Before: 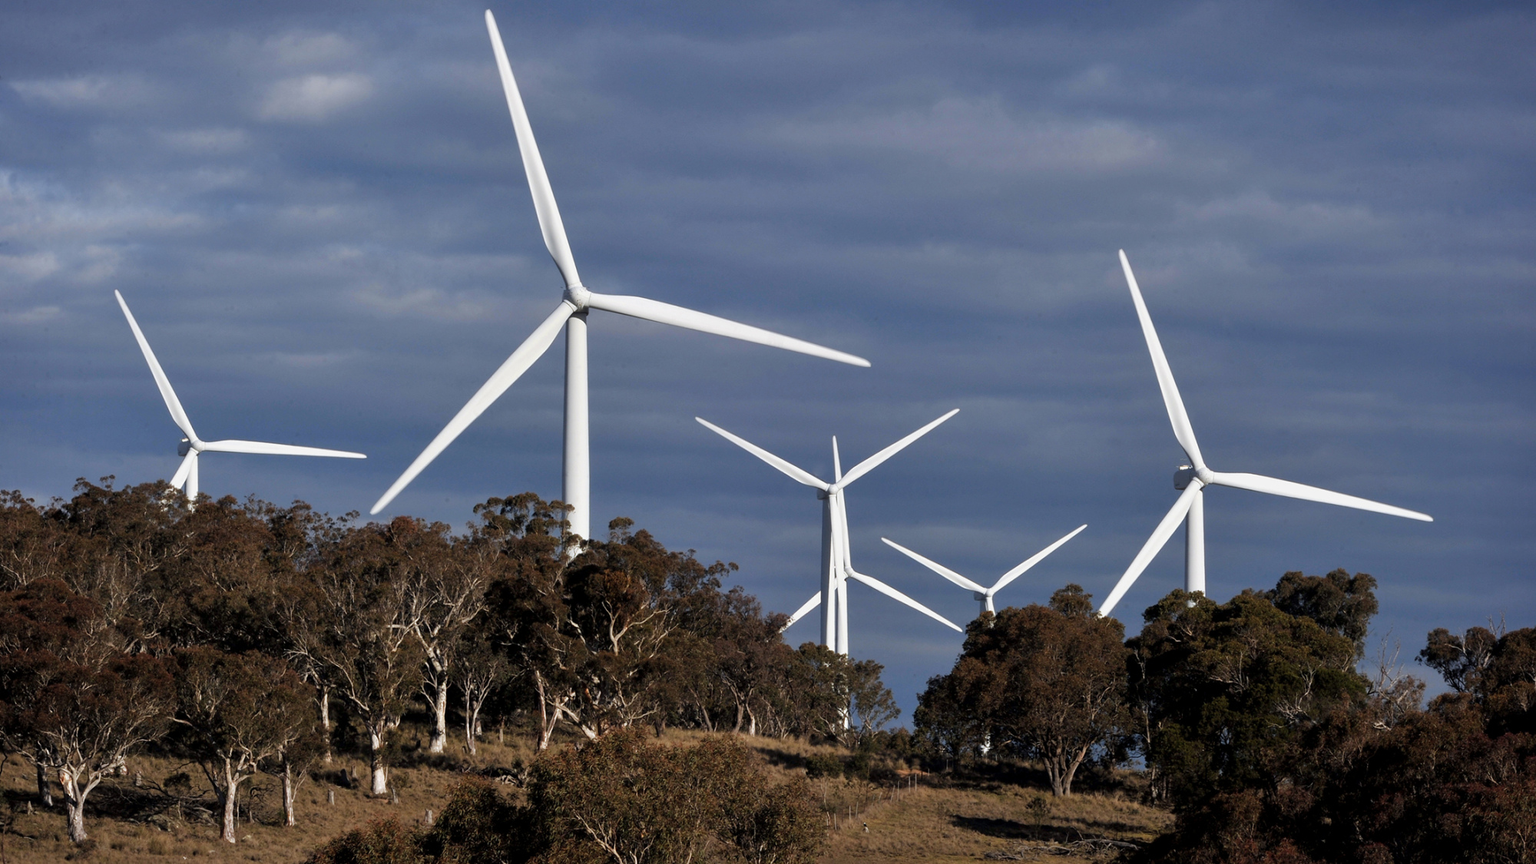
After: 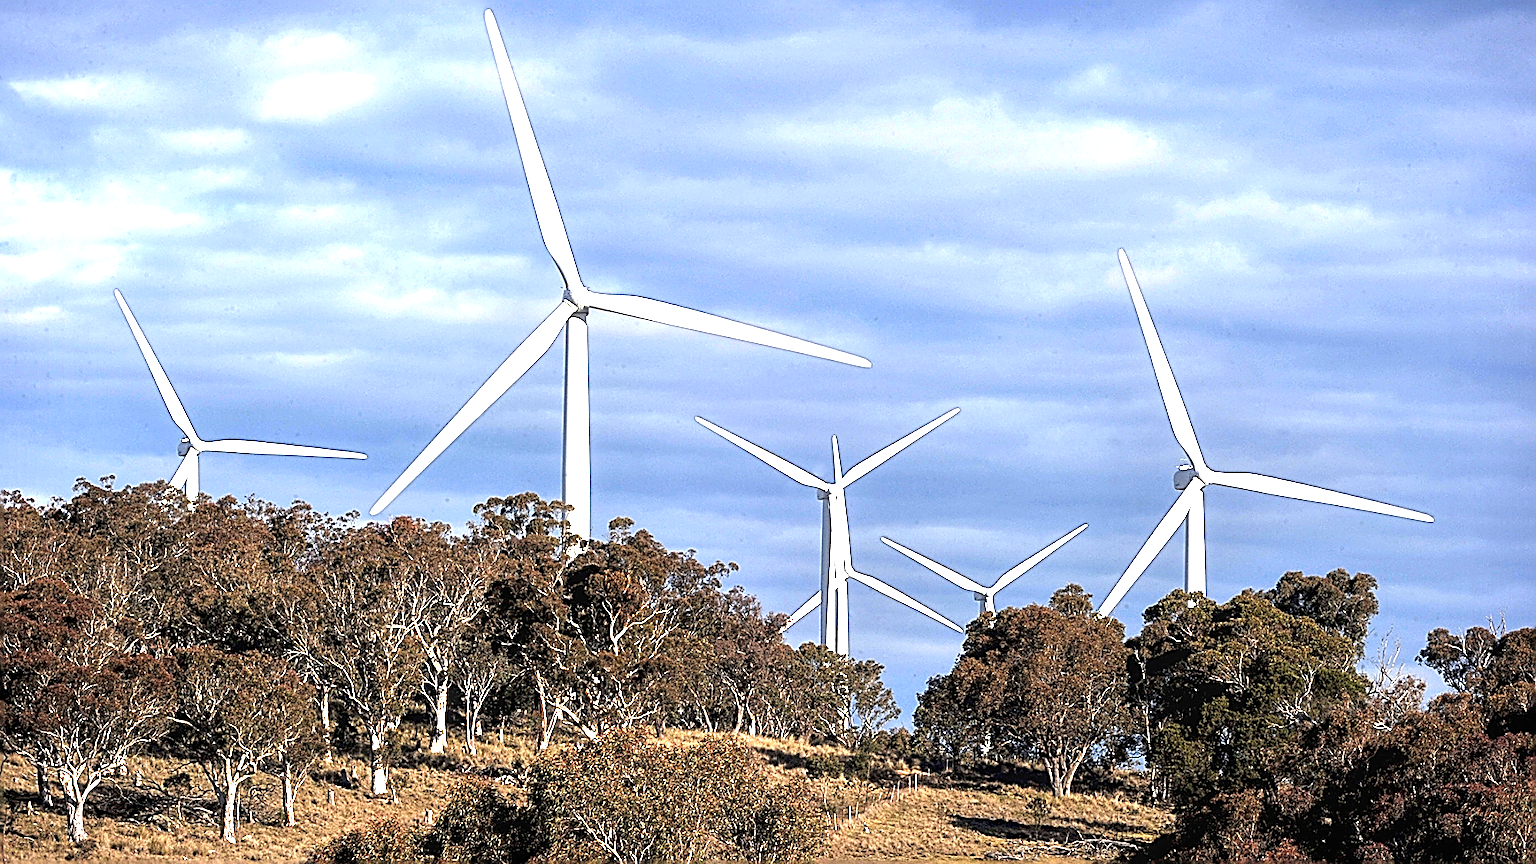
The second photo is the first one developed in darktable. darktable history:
exposure: exposure 2.06 EV, compensate exposure bias true, compensate highlight preservation false
sharpen: amount 1.989
local contrast: on, module defaults
